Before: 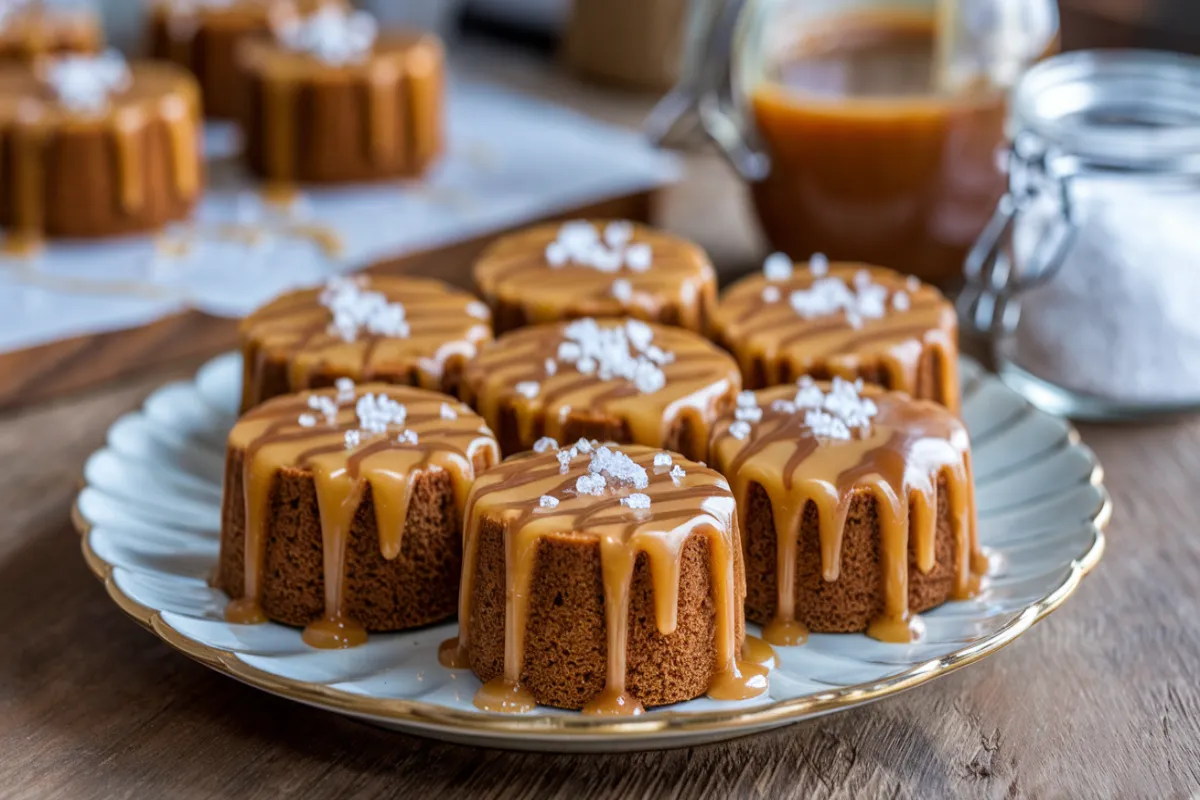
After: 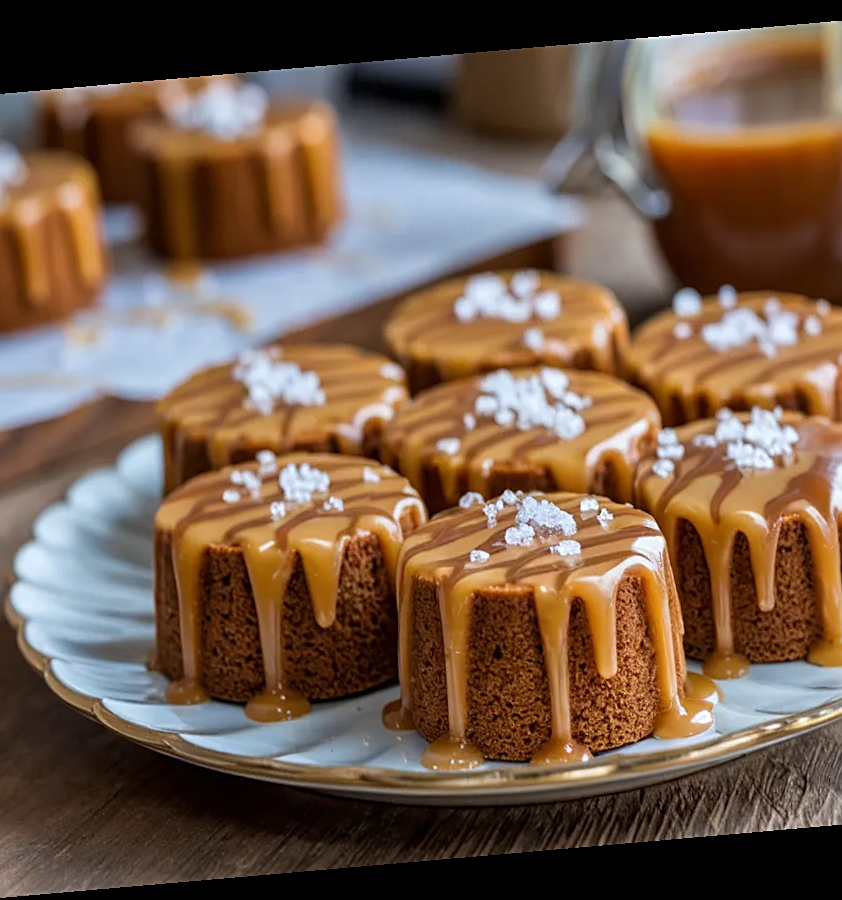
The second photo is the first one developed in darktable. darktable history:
rotate and perspective: rotation -4.98°, automatic cropping off
crop and rotate: left 8.786%, right 24.548%
sharpen: on, module defaults
